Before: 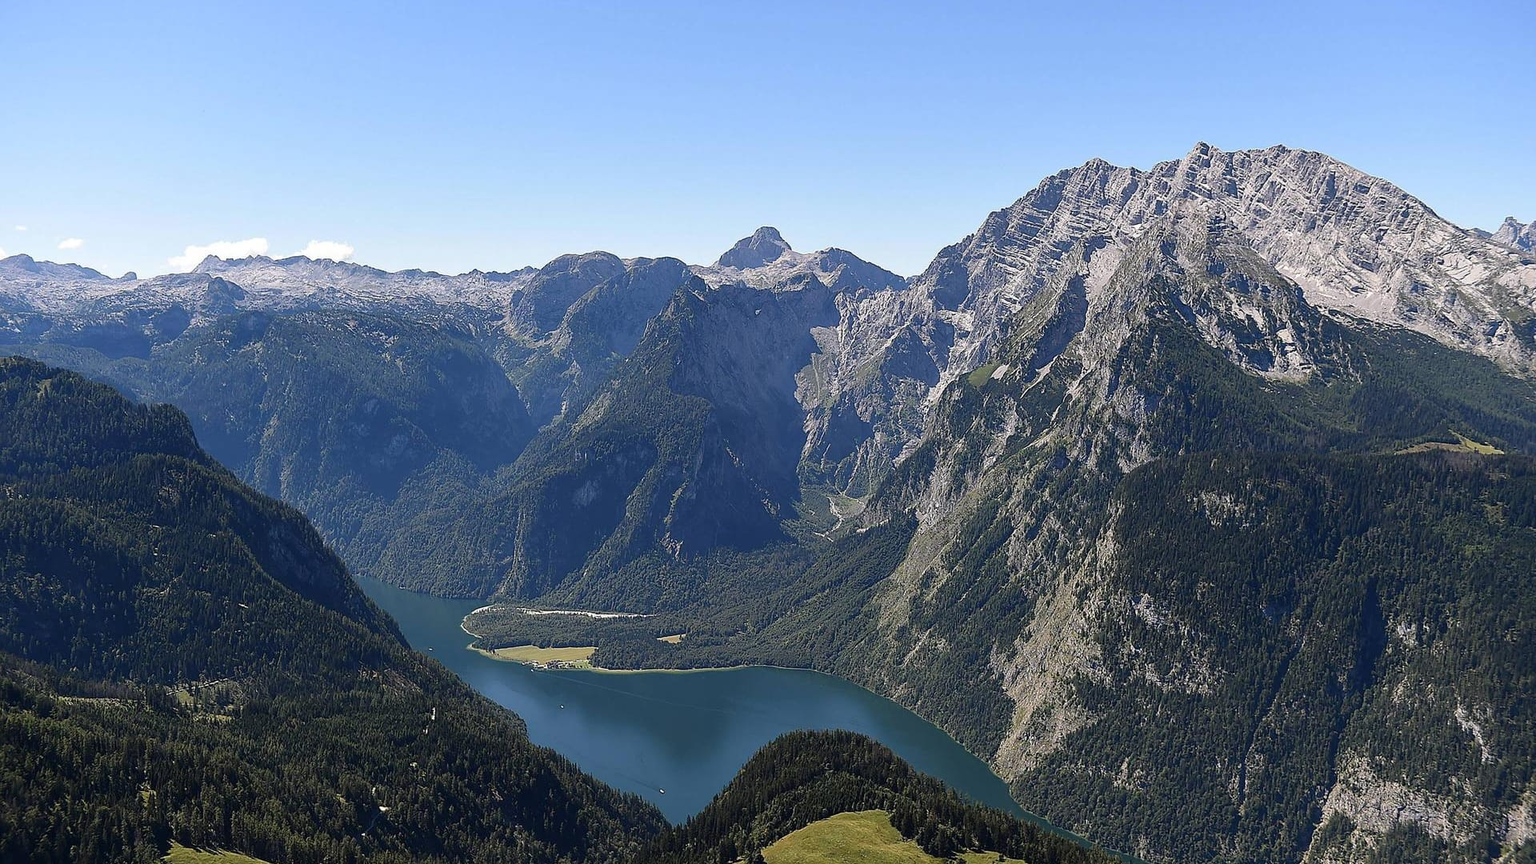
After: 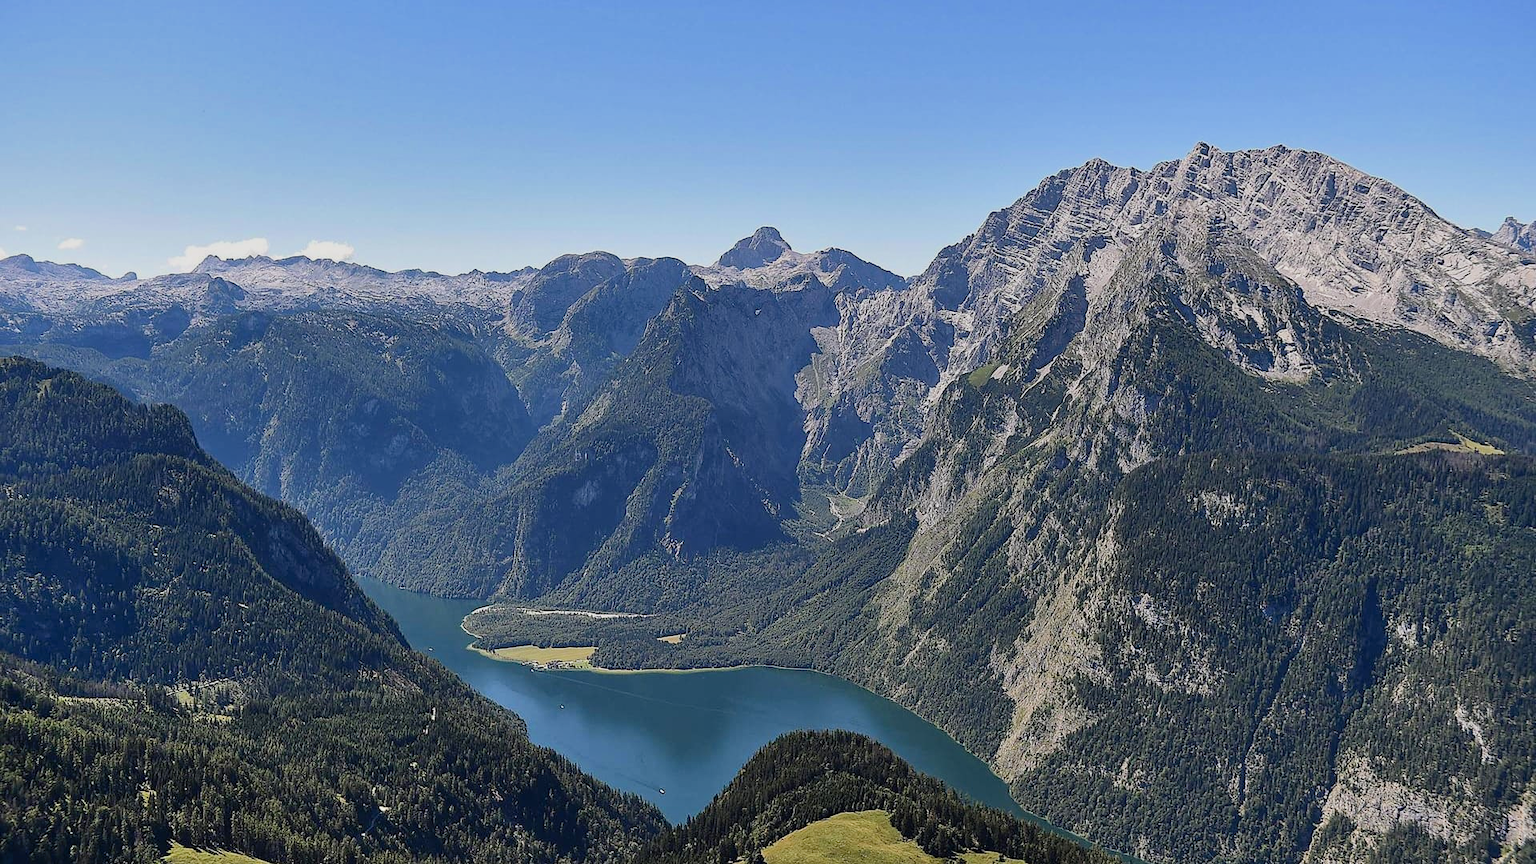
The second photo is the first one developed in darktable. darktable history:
haze removal: compatibility mode true, adaptive false
tone equalizer: -8 EV -0.001 EV, -7 EV 0.004 EV, -6 EV -0.04 EV, -5 EV 0.022 EV, -4 EV -0.026 EV, -3 EV 0.034 EV, -2 EV -0.089 EV, -1 EV -0.313 EV, +0 EV -0.579 EV, edges refinement/feathering 500, mask exposure compensation -1.57 EV, preserve details no
shadows and highlights: highlights color adjustment 42.14%, low approximation 0.01, soften with gaussian
